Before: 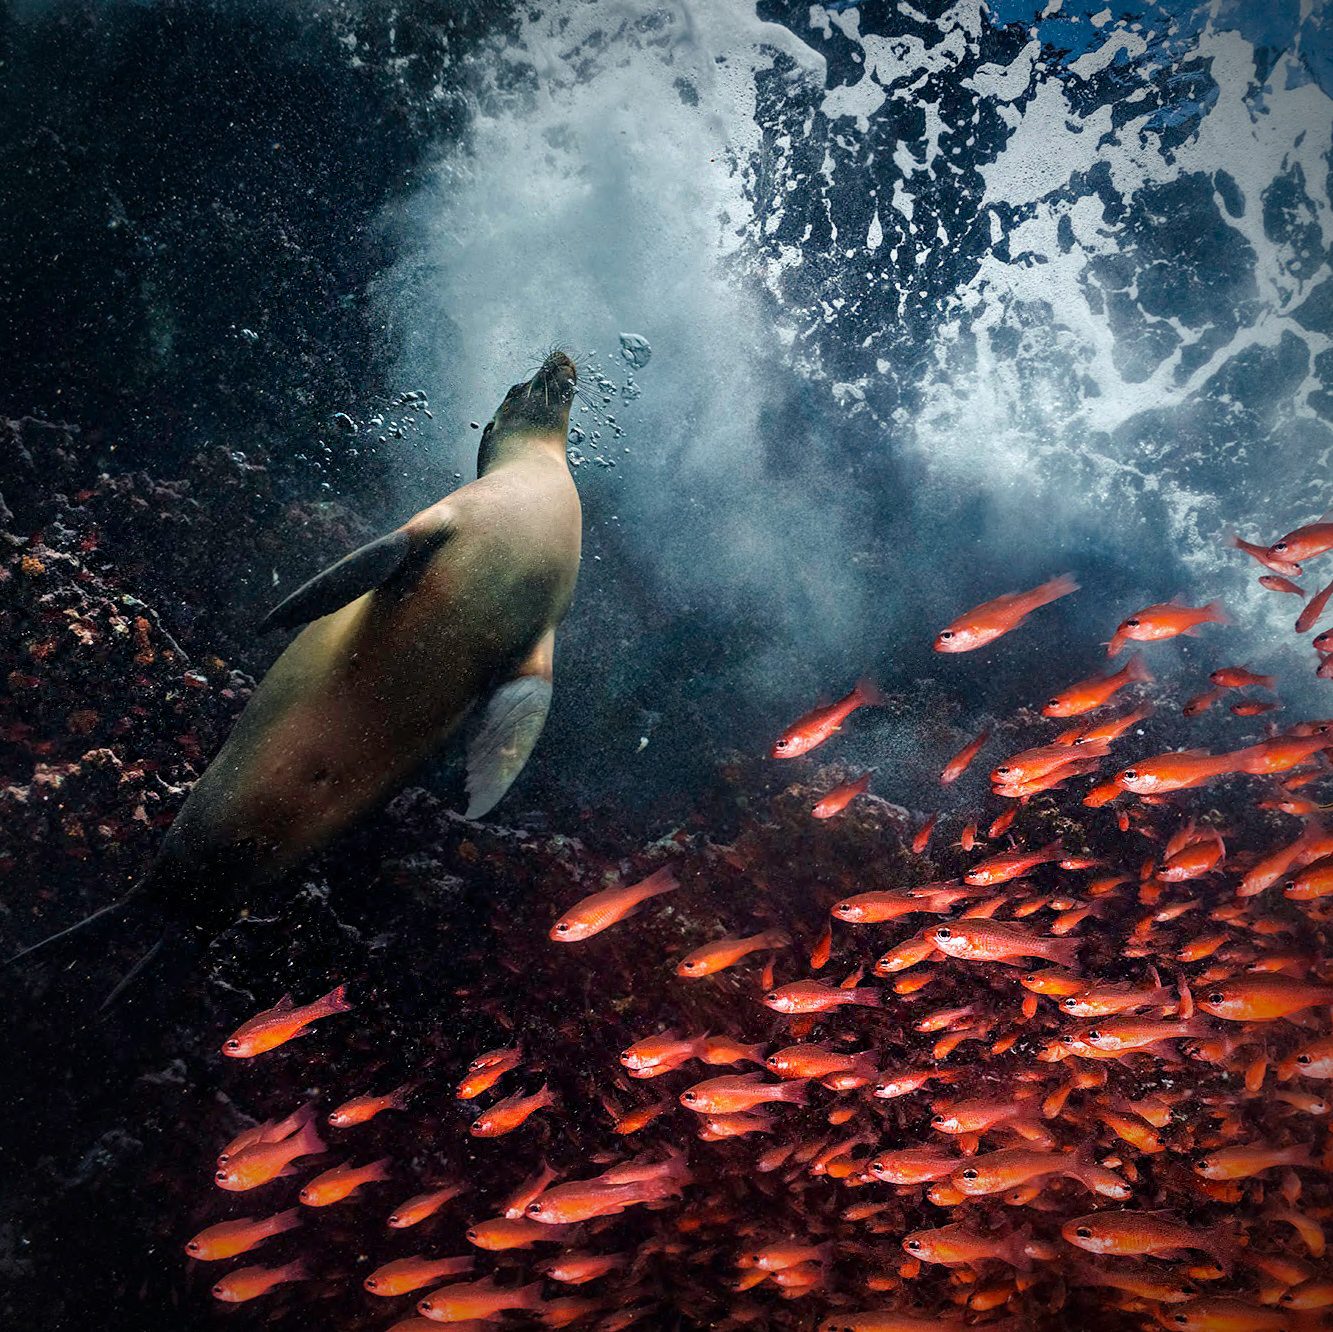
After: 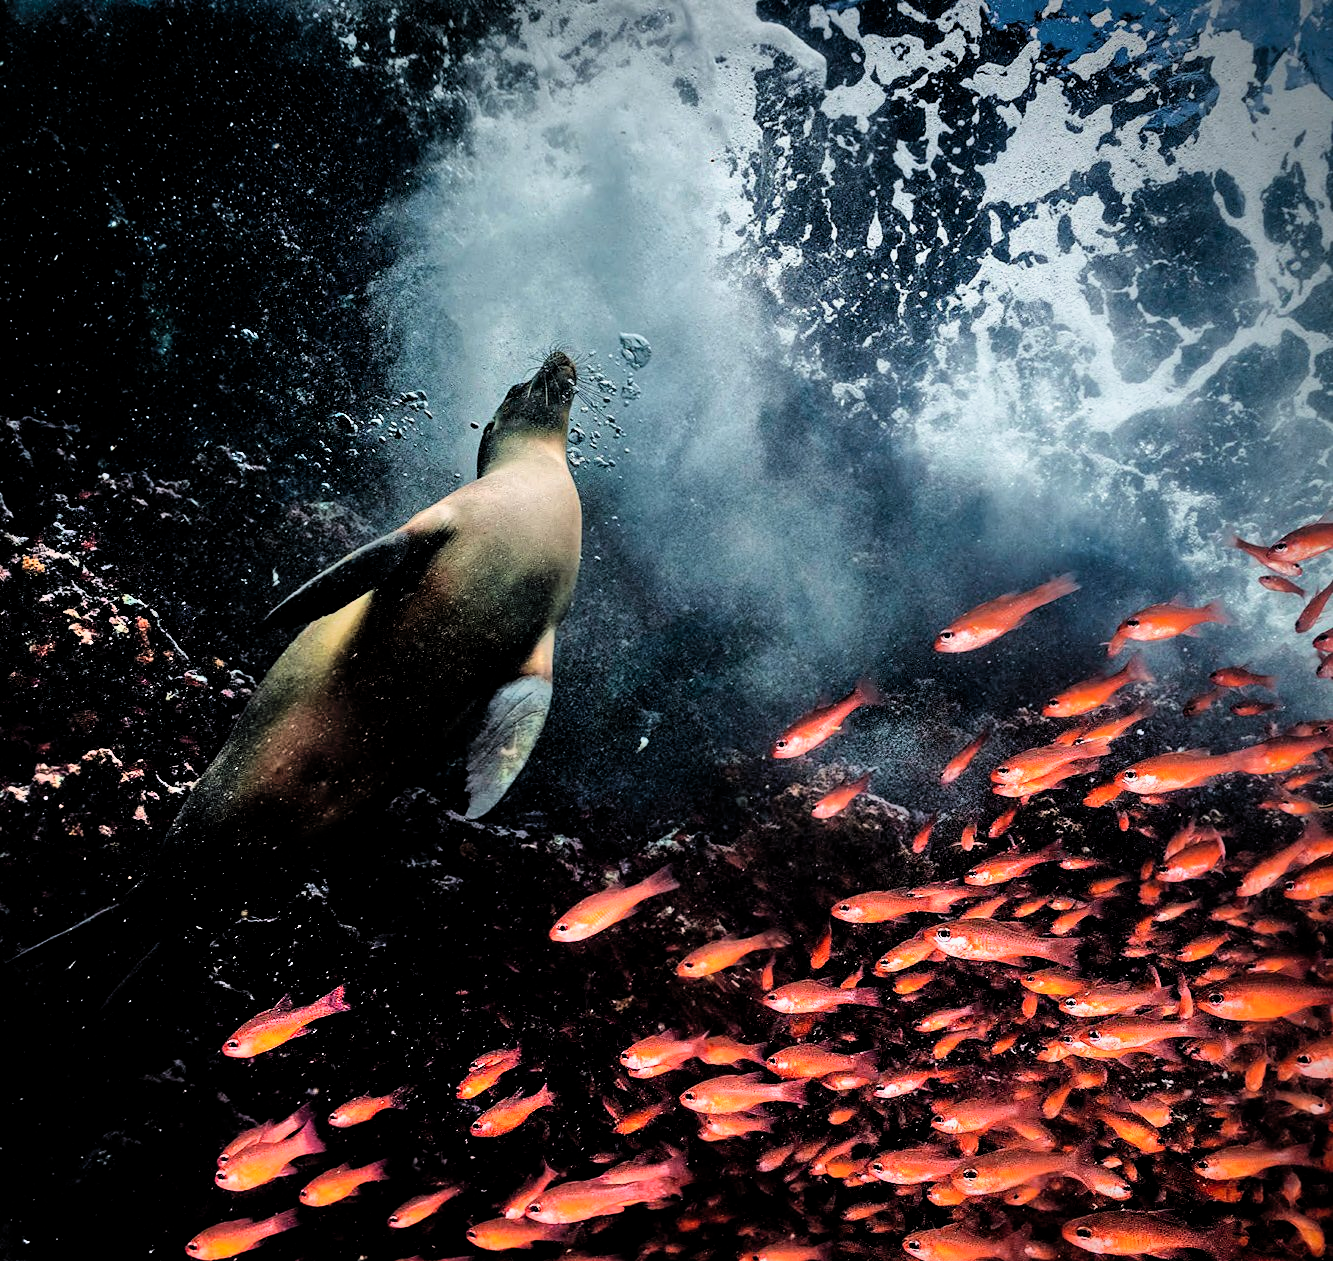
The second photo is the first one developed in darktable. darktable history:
filmic rgb: black relative exposure -6.34 EV, white relative exposure 2.79 EV, target black luminance 0%, hardness 4.57, latitude 68.11%, contrast 1.279, shadows ↔ highlights balance -3.31%, color science v5 (2021), contrast in shadows safe, contrast in highlights safe
crop and rotate: top 0.014%, bottom 5.286%
shadows and highlights: shadows 47.82, highlights -41.09, soften with gaussian
